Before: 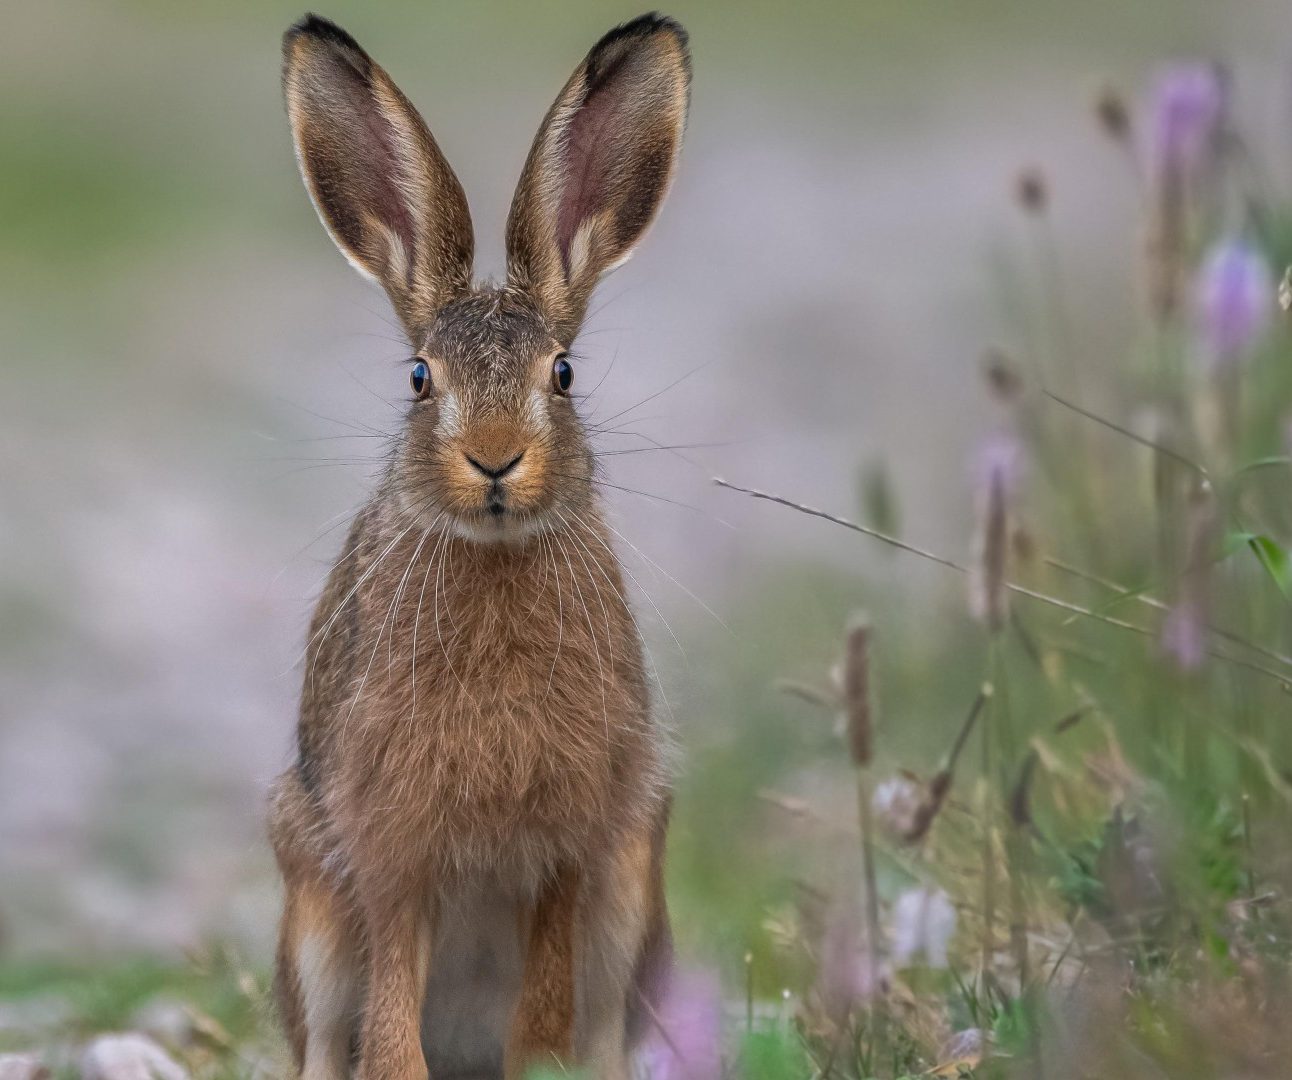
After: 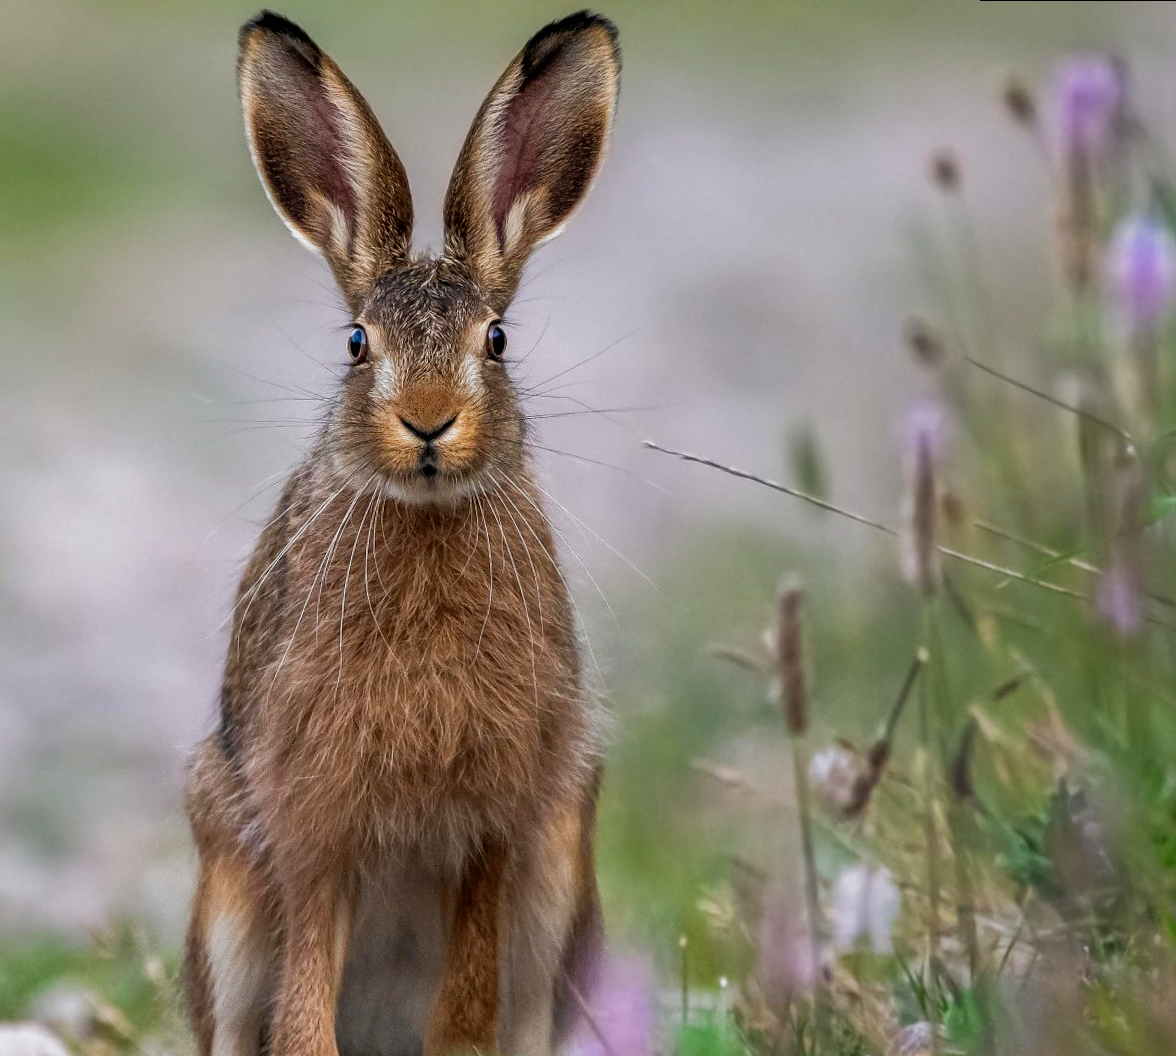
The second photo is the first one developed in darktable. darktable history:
crop: left 1.743%, right 0.268%, bottom 2.011%
rotate and perspective: rotation 0.215°, lens shift (vertical) -0.139, crop left 0.069, crop right 0.939, crop top 0.002, crop bottom 0.996
filmic rgb: black relative exposure -8.2 EV, white relative exposure 2.2 EV, threshold 3 EV, hardness 7.11, latitude 75%, contrast 1.325, highlights saturation mix -2%, shadows ↔ highlights balance 30%, preserve chrominance no, color science v5 (2021), contrast in shadows safe, contrast in highlights safe, enable highlight reconstruction true
